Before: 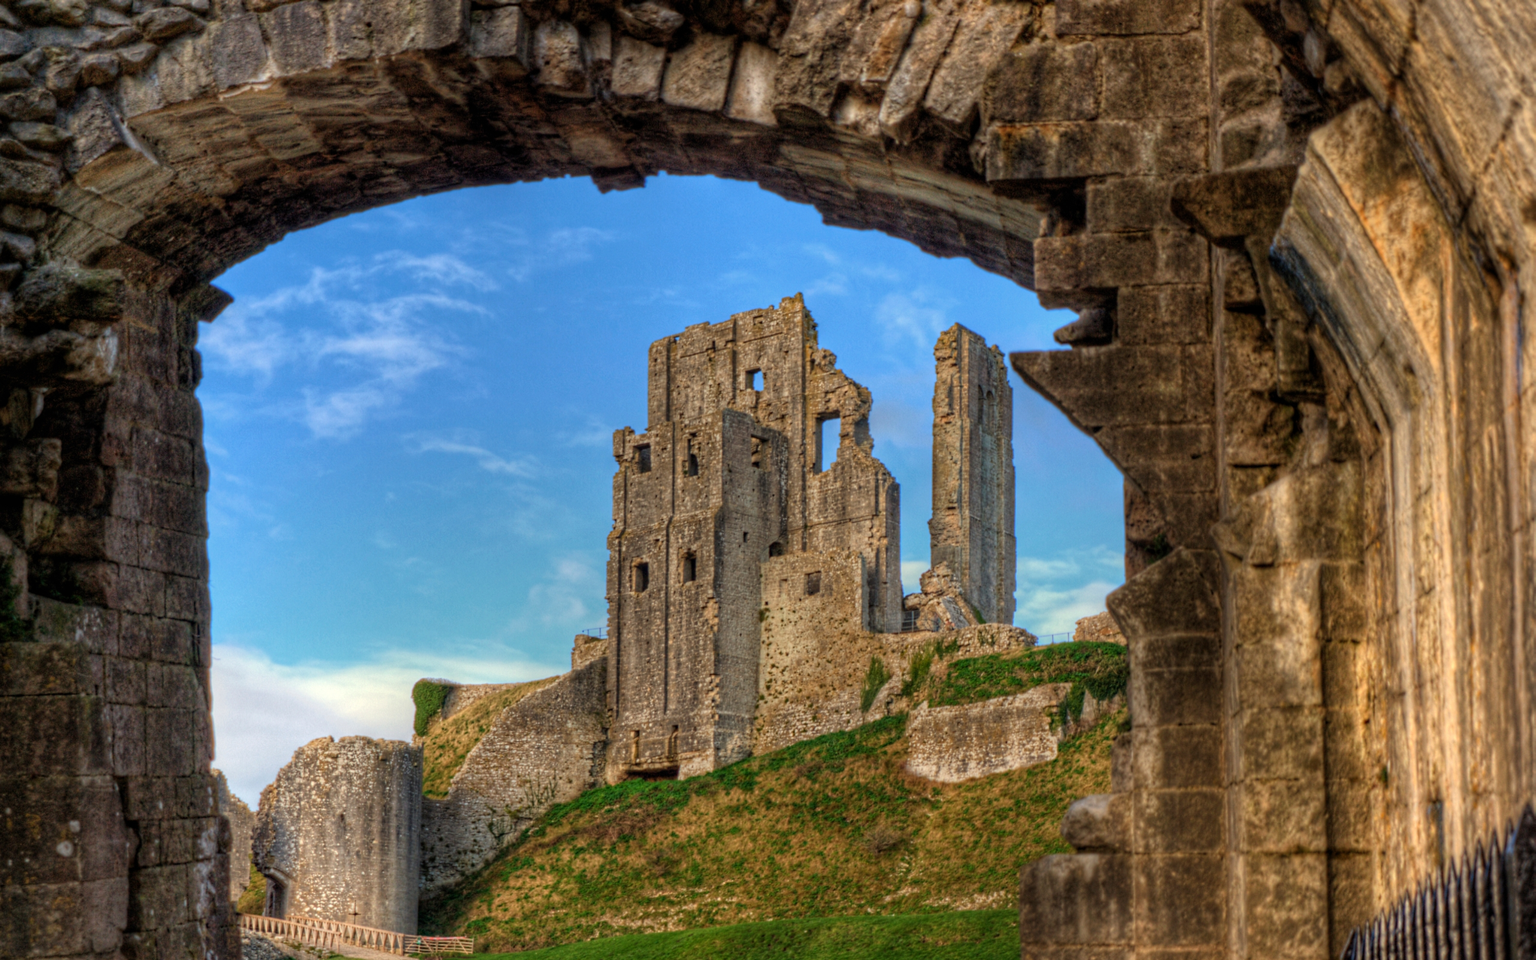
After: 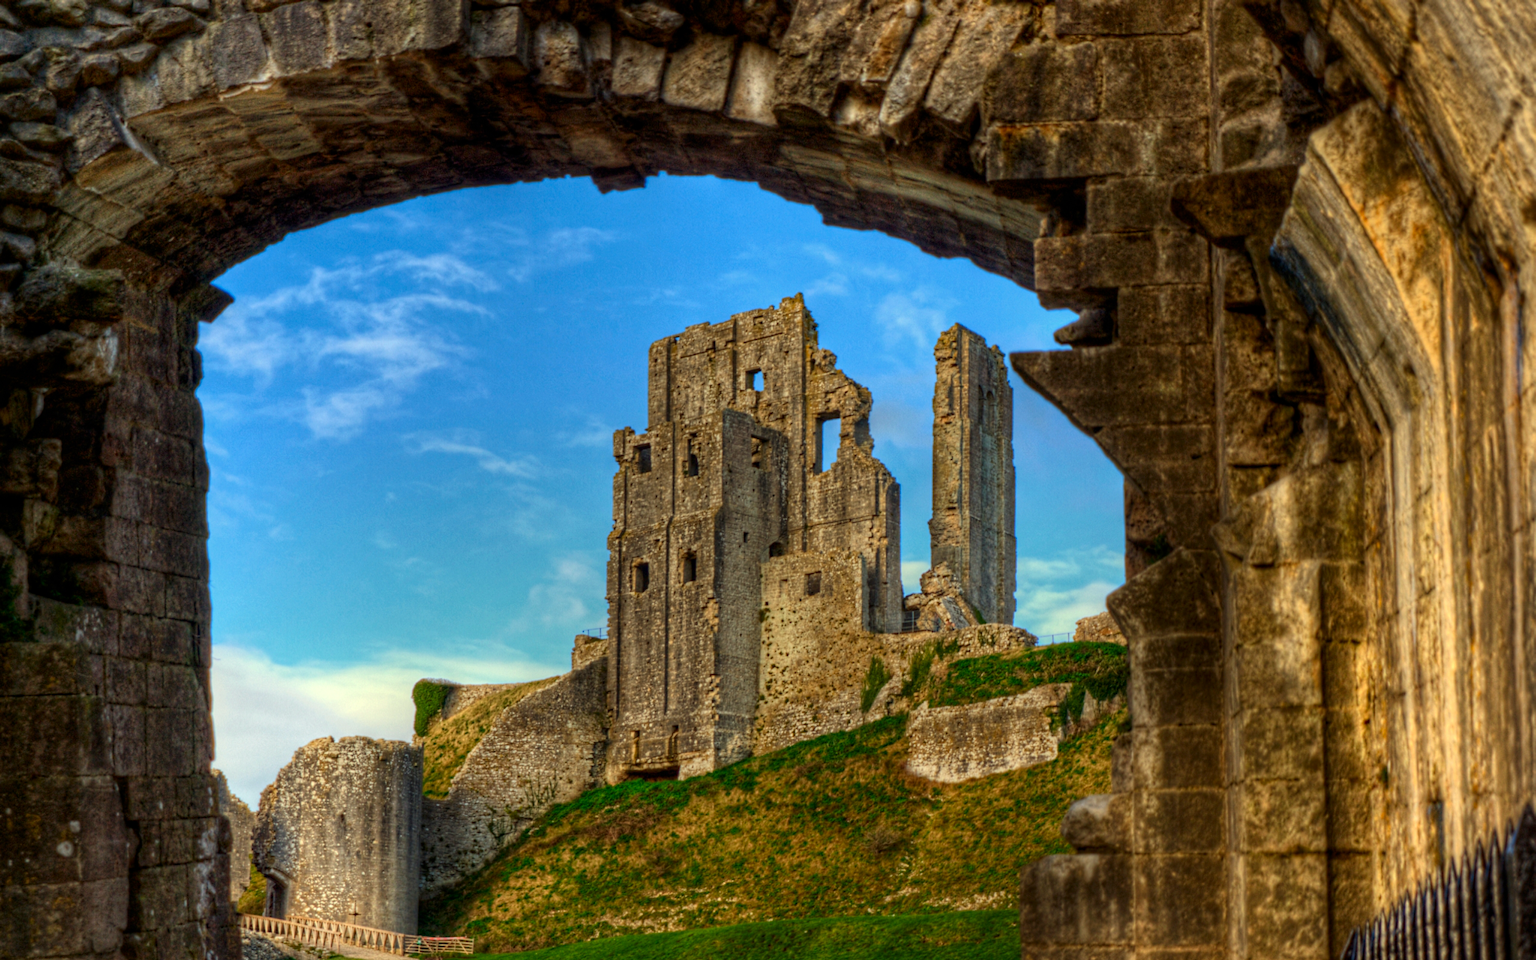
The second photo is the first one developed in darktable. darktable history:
color correction: highlights a* -4.44, highlights b* 7.2
contrast brightness saturation: contrast 0.131, brightness -0.048, saturation 0.152
